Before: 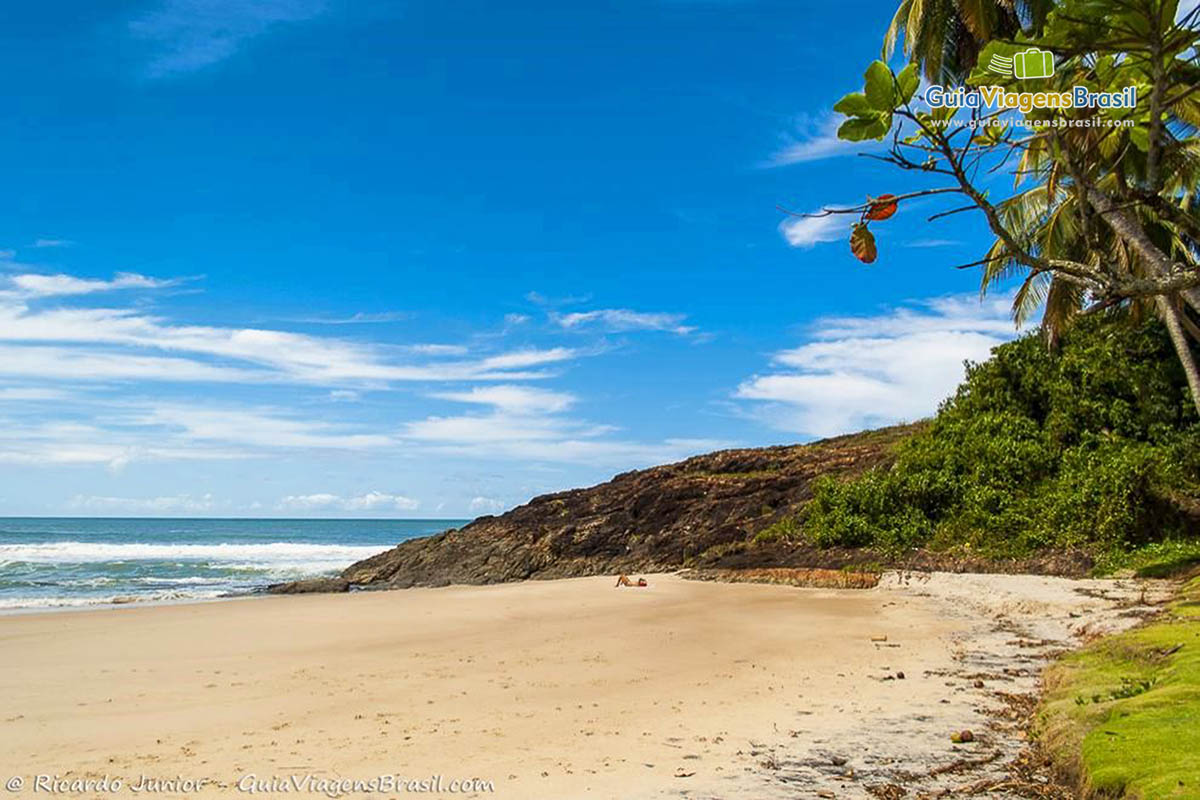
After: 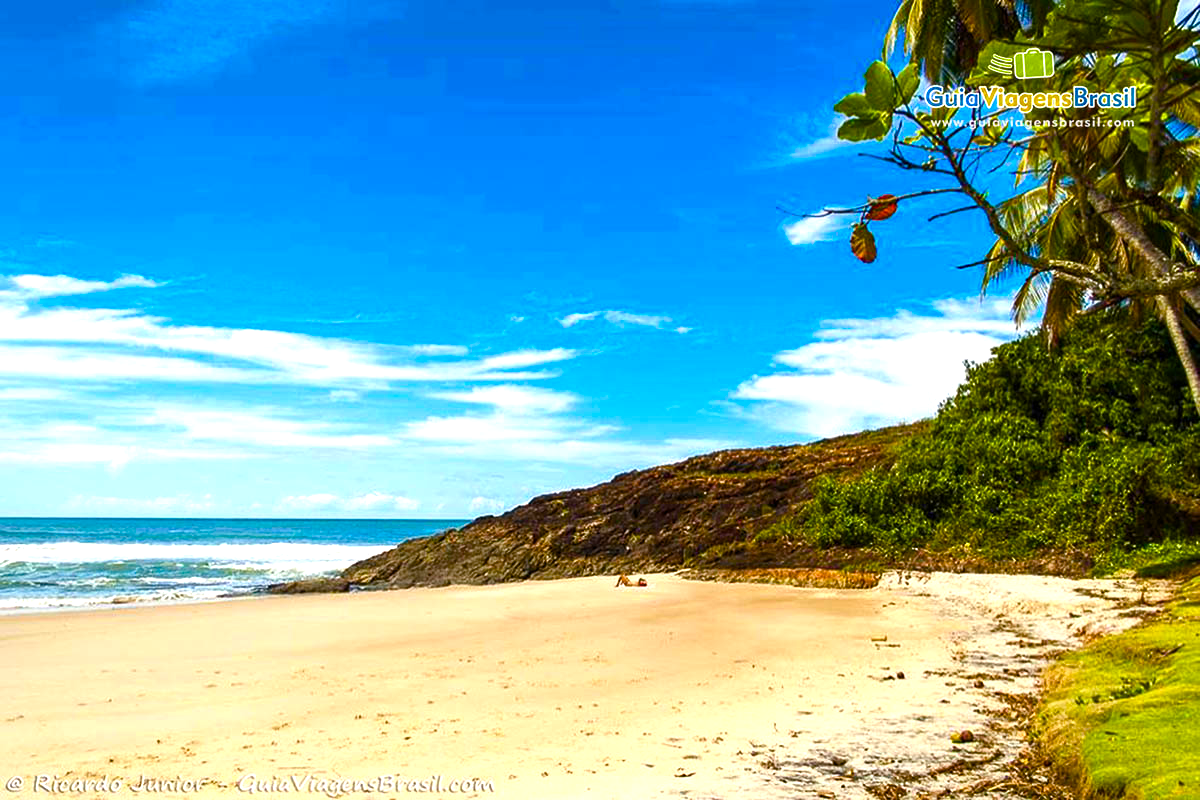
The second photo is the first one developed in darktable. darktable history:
color balance rgb: perceptual saturation grading › global saturation 20%, perceptual saturation grading › highlights -49.791%, perceptual saturation grading › shadows 25.088%, perceptual brilliance grading › global brilliance -4.21%, perceptual brilliance grading › highlights 23.664%, perceptual brilliance grading › mid-tones 6.931%, perceptual brilliance grading › shadows -4.644%, global vibrance 59.935%
